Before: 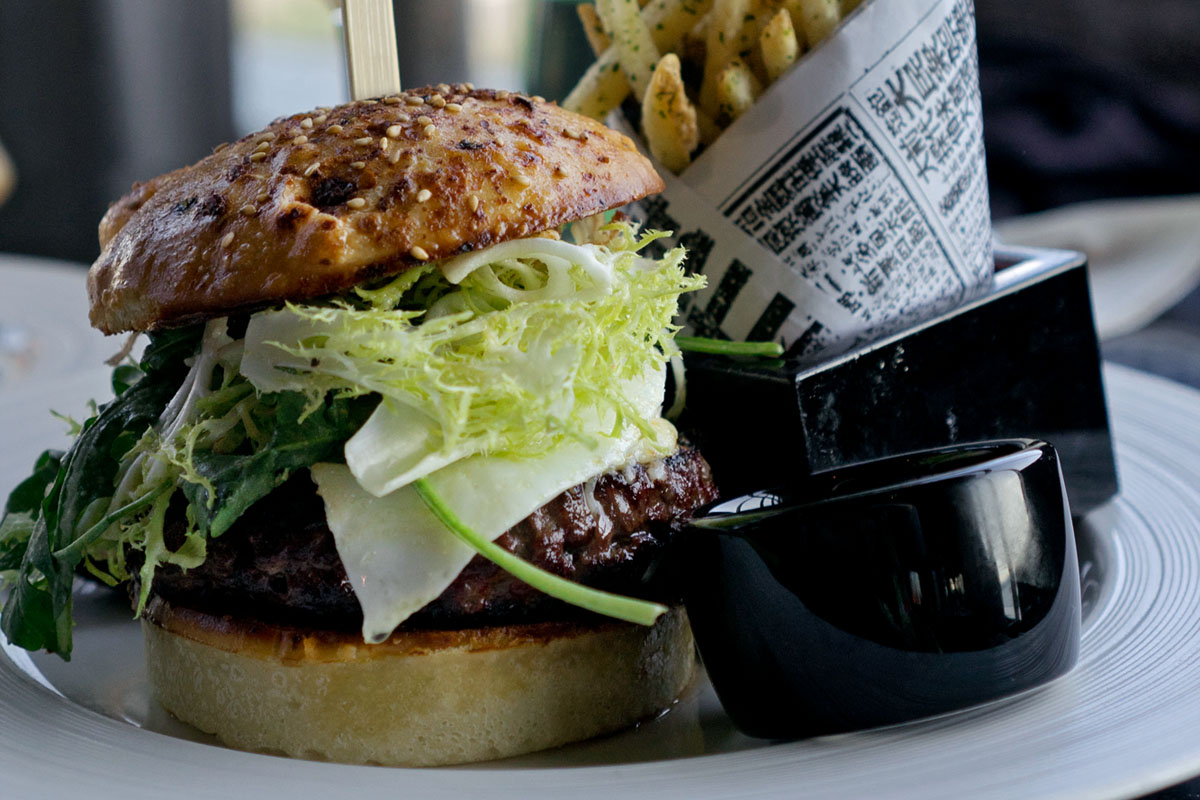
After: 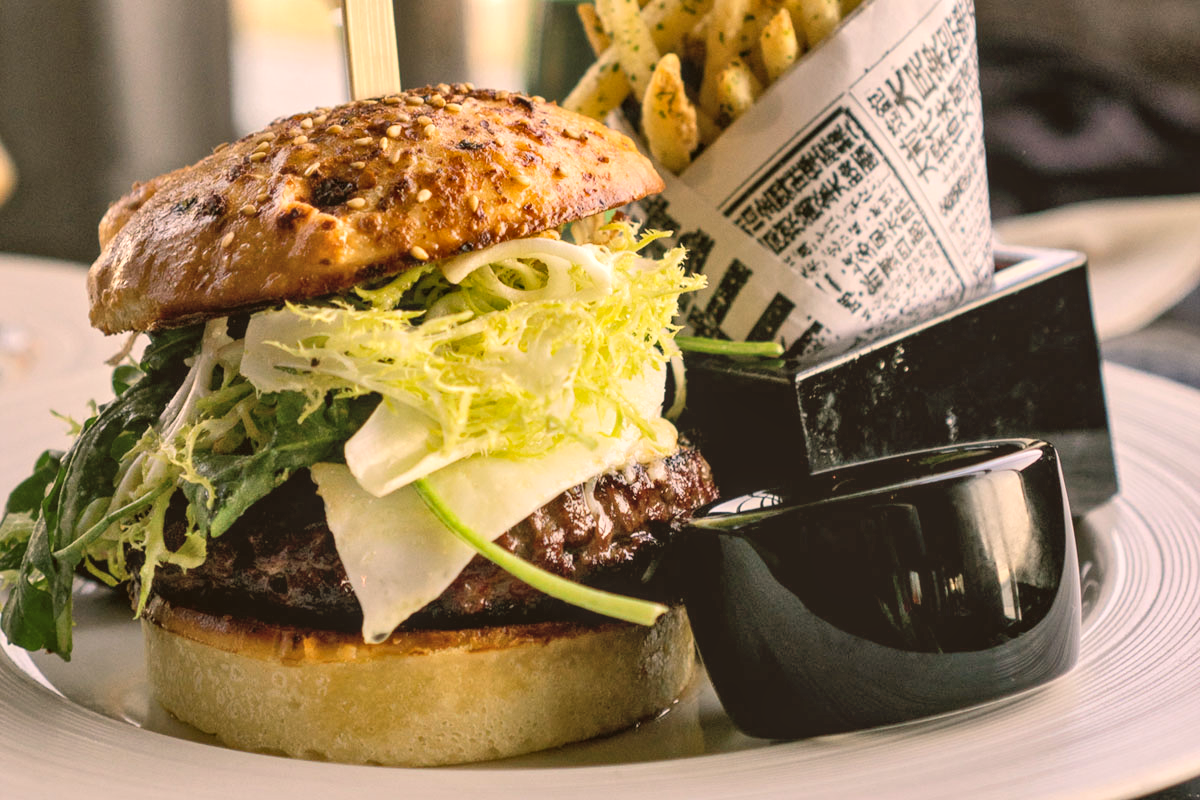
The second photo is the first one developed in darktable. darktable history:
exposure: black level correction 0, exposure 0.5 EV, compensate exposure bias true, compensate highlight preservation false
color balance rgb: shadows lift › luminance -5%, shadows lift › chroma 1.1%, shadows lift › hue 219°, power › luminance 10%, power › chroma 2.83%, power › hue 60°, highlights gain › chroma 4.52%, highlights gain › hue 33.33°, saturation formula JzAzBz (2021)
local contrast: on, module defaults
color balance: mode lift, gamma, gain (sRGB), lift [1.04, 1, 1, 0.97], gamma [1.01, 1, 1, 0.97], gain [0.96, 1, 1, 0.97]
shadows and highlights: shadows 40, highlights -54, highlights color adjustment 46%, low approximation 0.01, soften with gaussian
contrast brightness saturation: contrast 0.14, brightness 0.21
